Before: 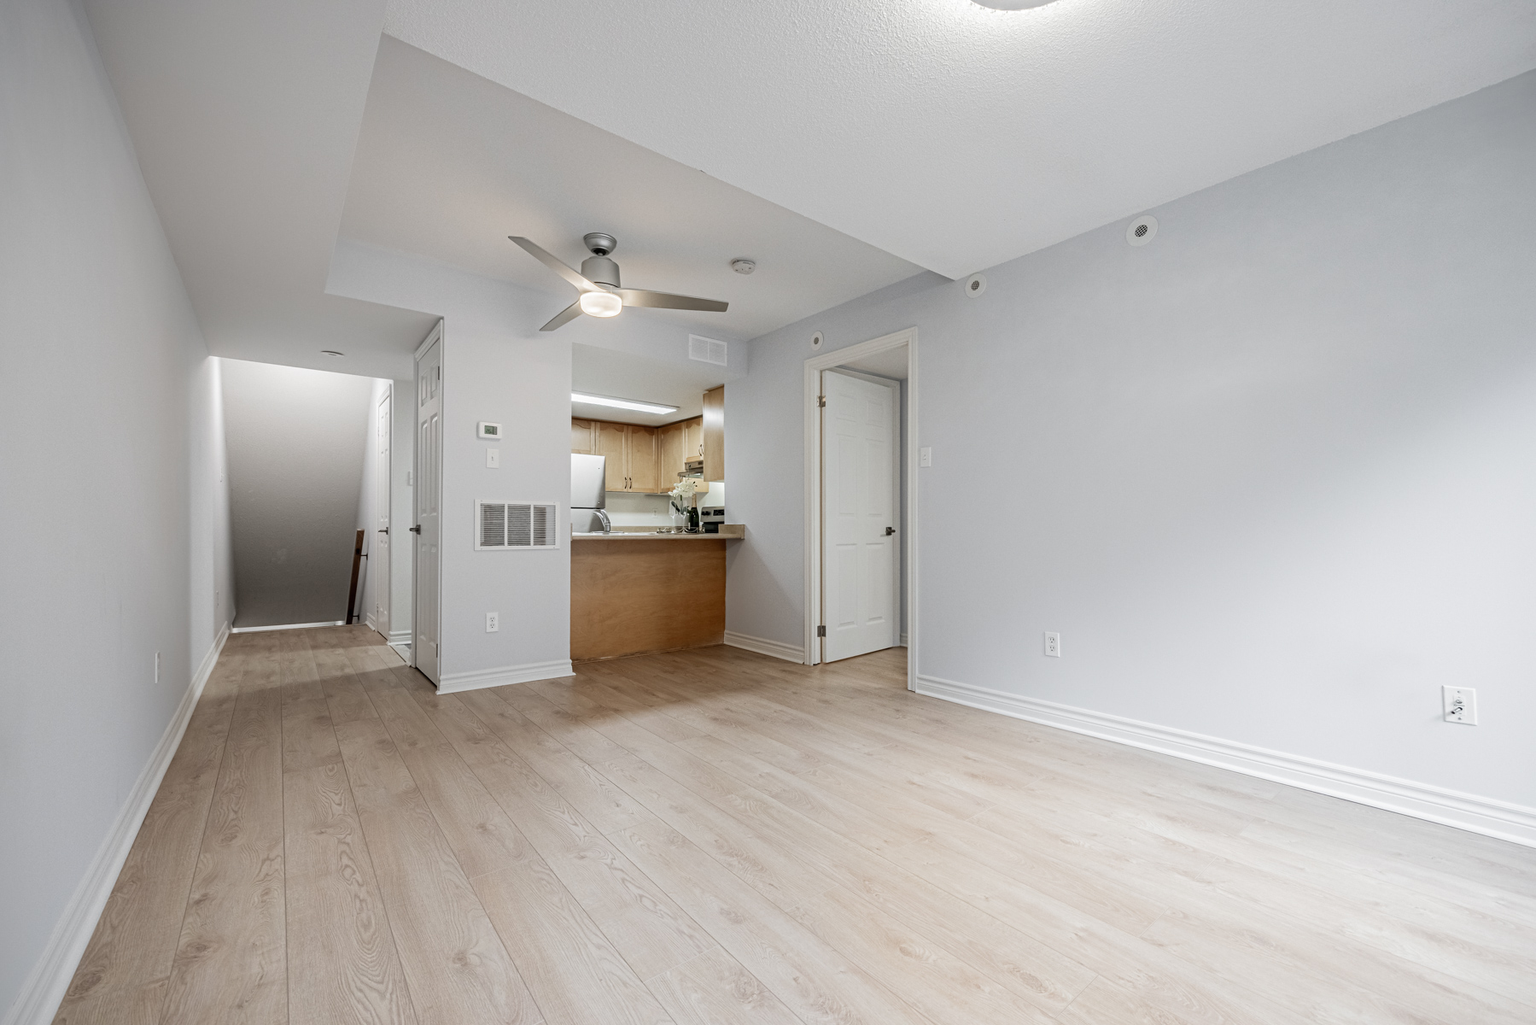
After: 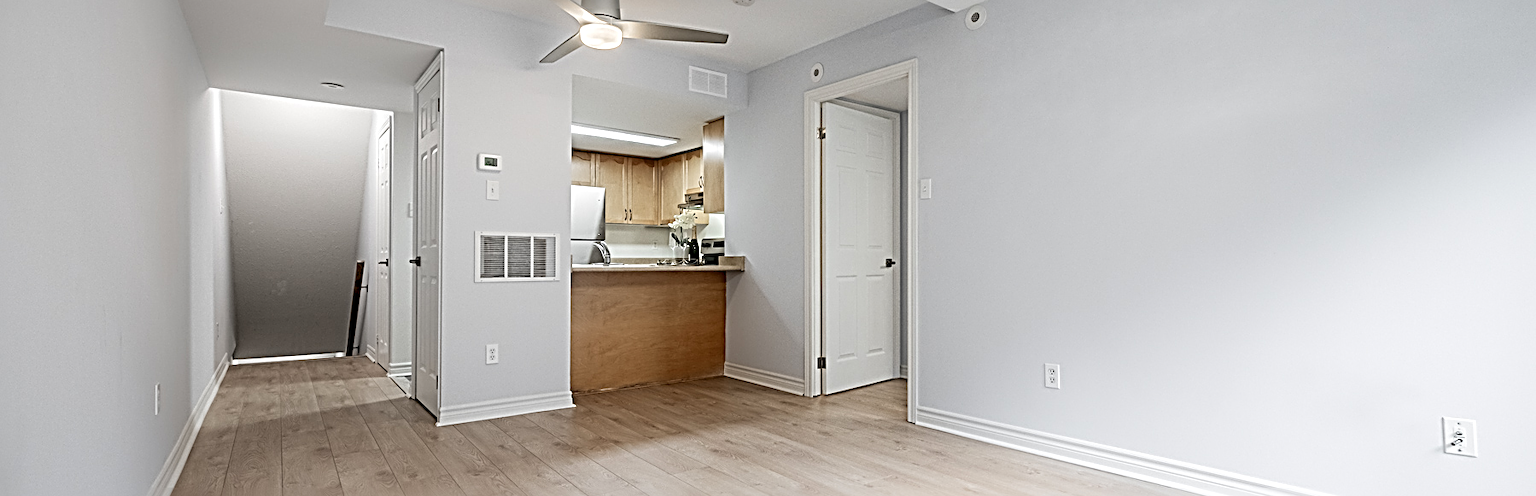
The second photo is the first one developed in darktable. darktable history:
sharpen: radius 3.645, amount 0.944
levels: levels [0, 0.476, 0.951]
crop and rotate: top 26.211%, bottom 25.307%
